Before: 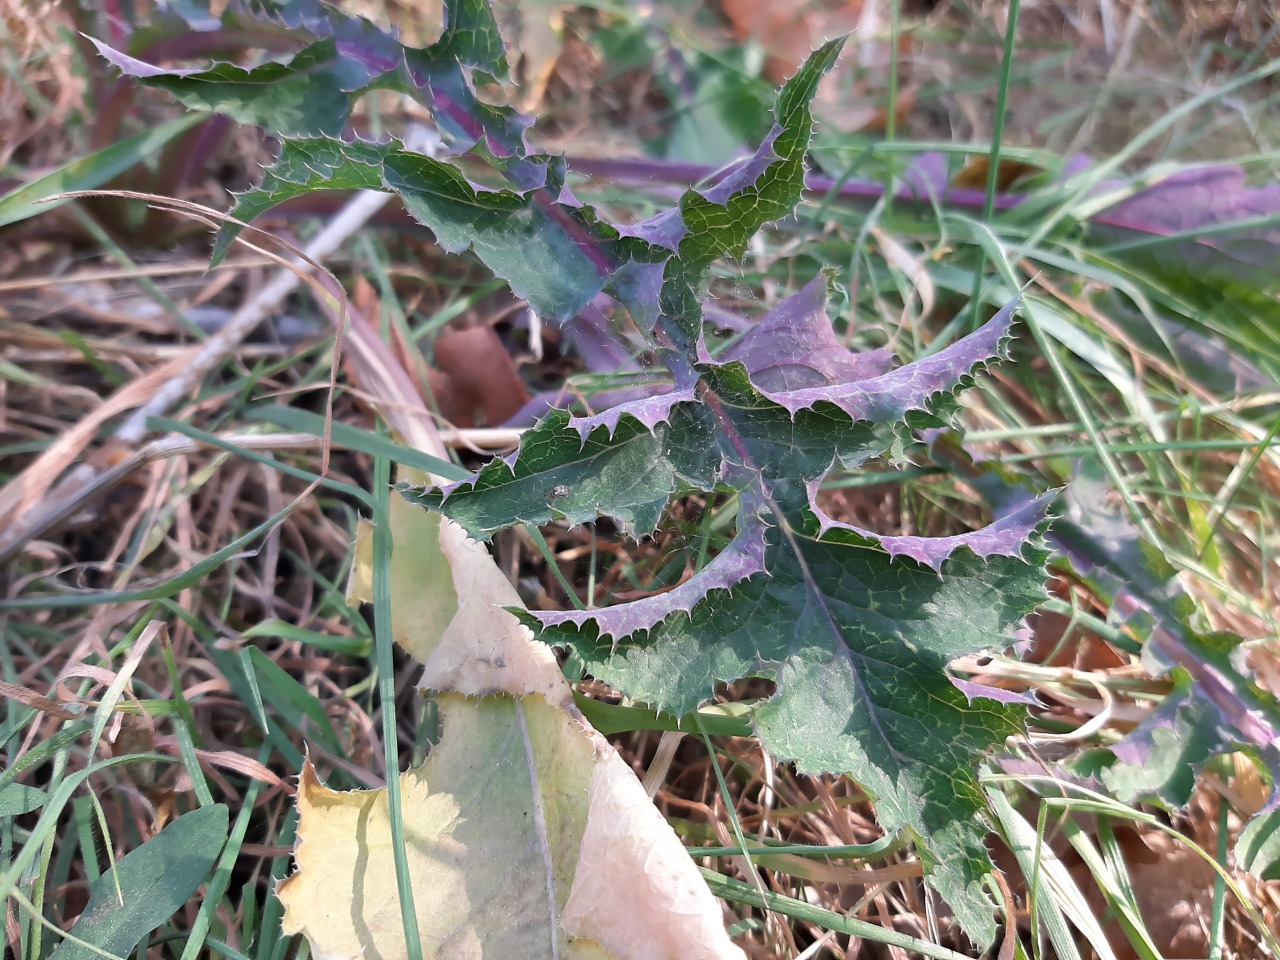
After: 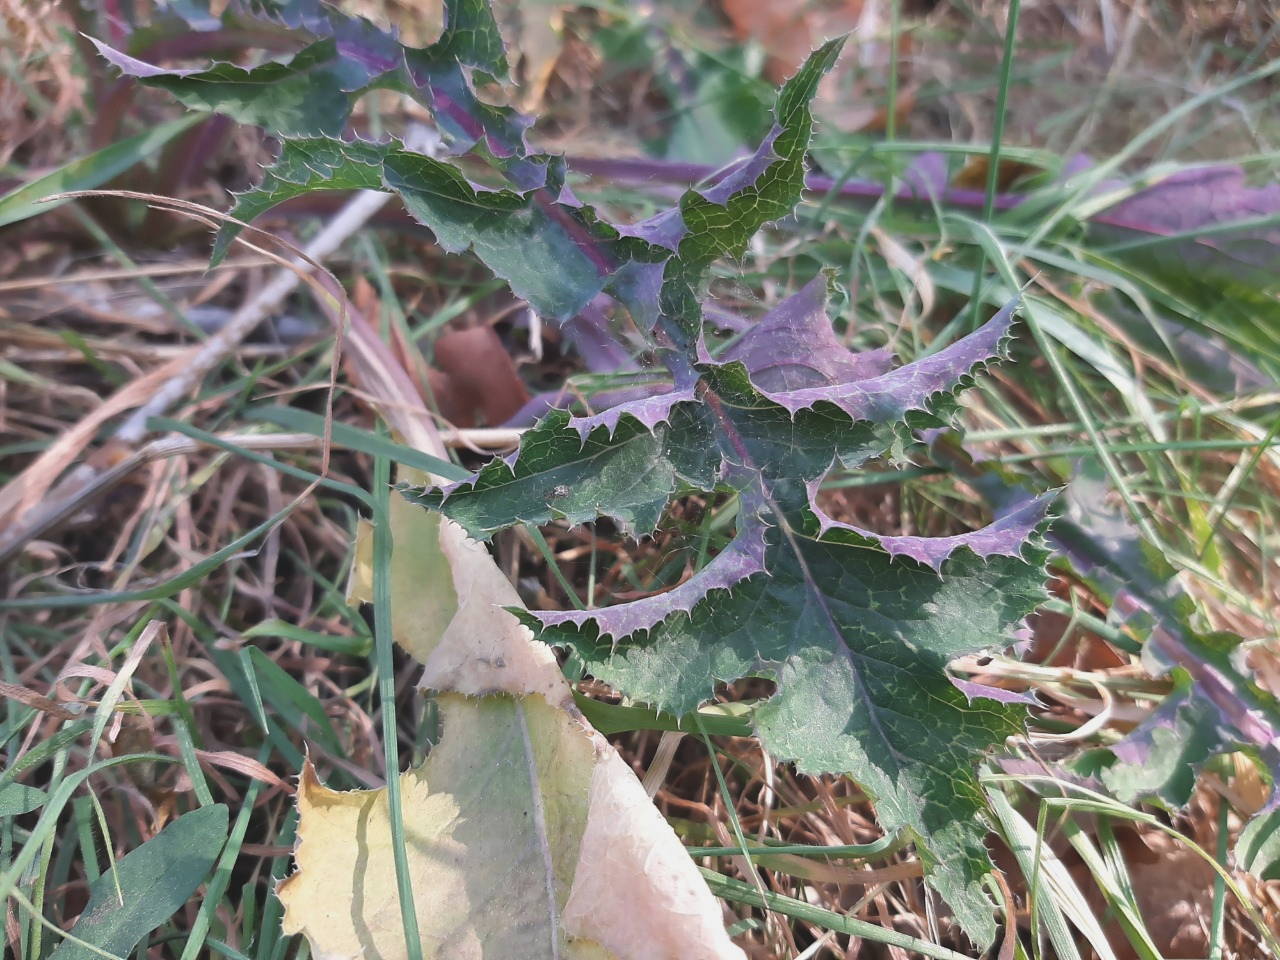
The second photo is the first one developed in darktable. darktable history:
exposure: black level correction -0.015, exposure -0.195 EV, compensate highlight preservation false
